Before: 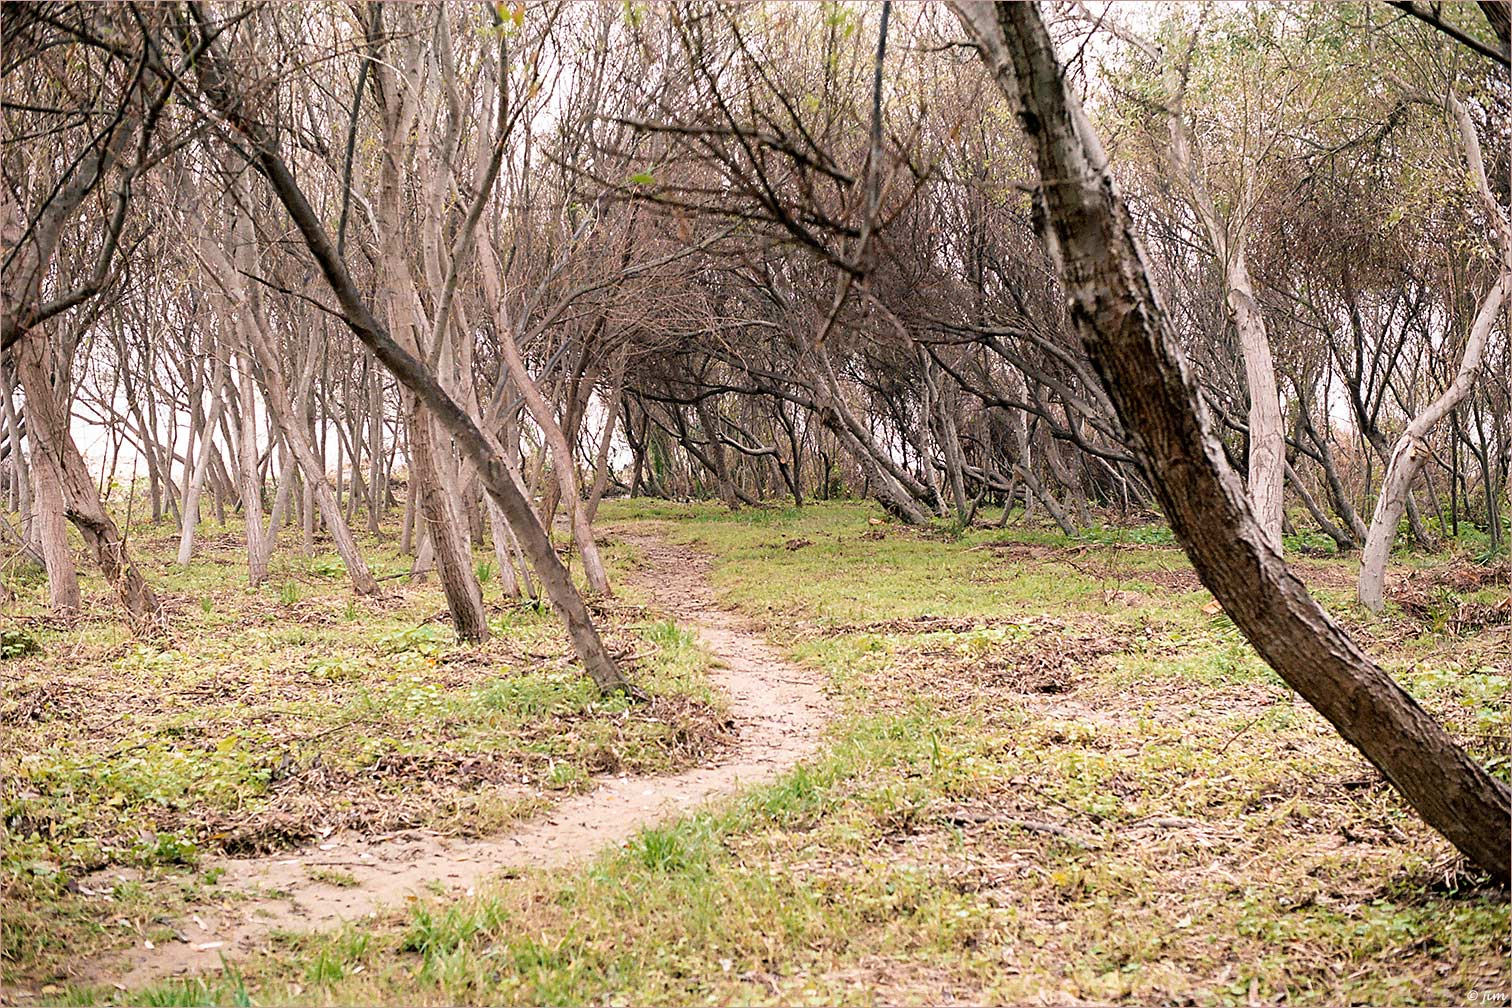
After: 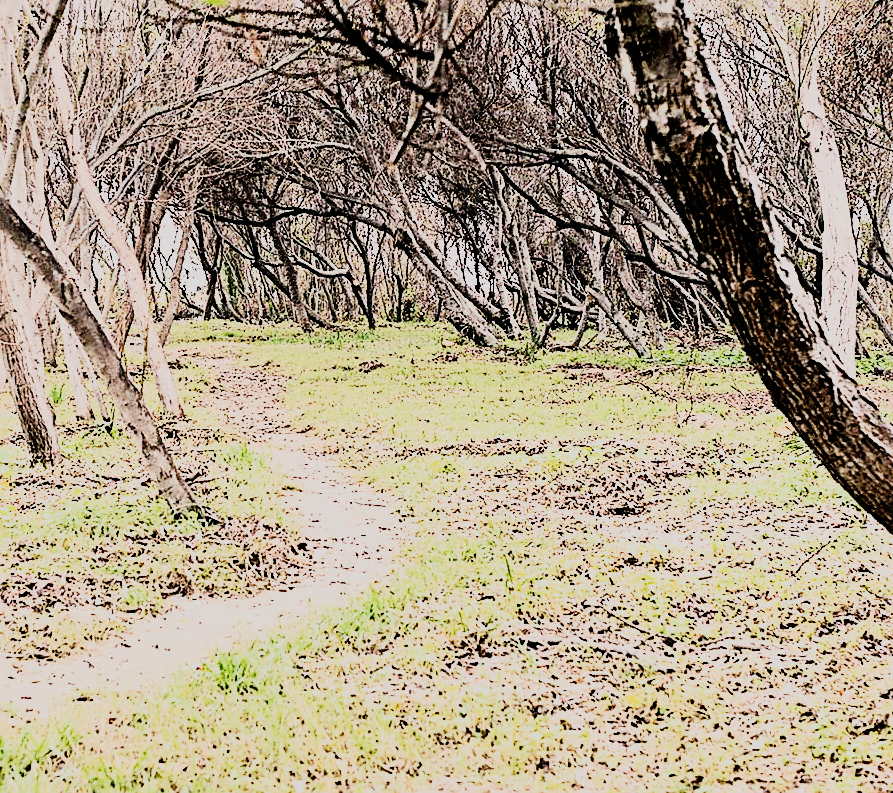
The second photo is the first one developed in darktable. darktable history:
crop and rotate: left 28.256%, top 17.734%, right 12.656%, bottom 3.573%
rgb curve: curves: ch0 [(0, 0) (0.21, 0.15) (0.24, 0.21) (0.5, 0.75) (0.75, 0.96) (0.89, 0.99) (1, 1)]; ch1 [(0, 0.02) (0.21, 0.13) (0.25, 0.2) (0.5, 0.67) (0.75, 0.9) (0.89, 0.97) (1, 1)]; ch2 [(0, 0.02) (0.21, 0.13) (0.25, 0.2) (0.5, 0.67) (0.75, 0.9) (0.89, 0.97) (1, 1)], compensate middle gray true
sigmoid: skew -0.2, preserve hue 0%, red attenuation 0.1, red rotation 0.035, green attenuation 0.1, green rotation -0.017, blue attenuation 0.15, blue rotation -0.052, base primaries Rec2020
shadows and highlights: shadows 20.55, highlights -20.99, soften with gaussian
exposure: compensate highlight preservation false
sharpen: radius 4
